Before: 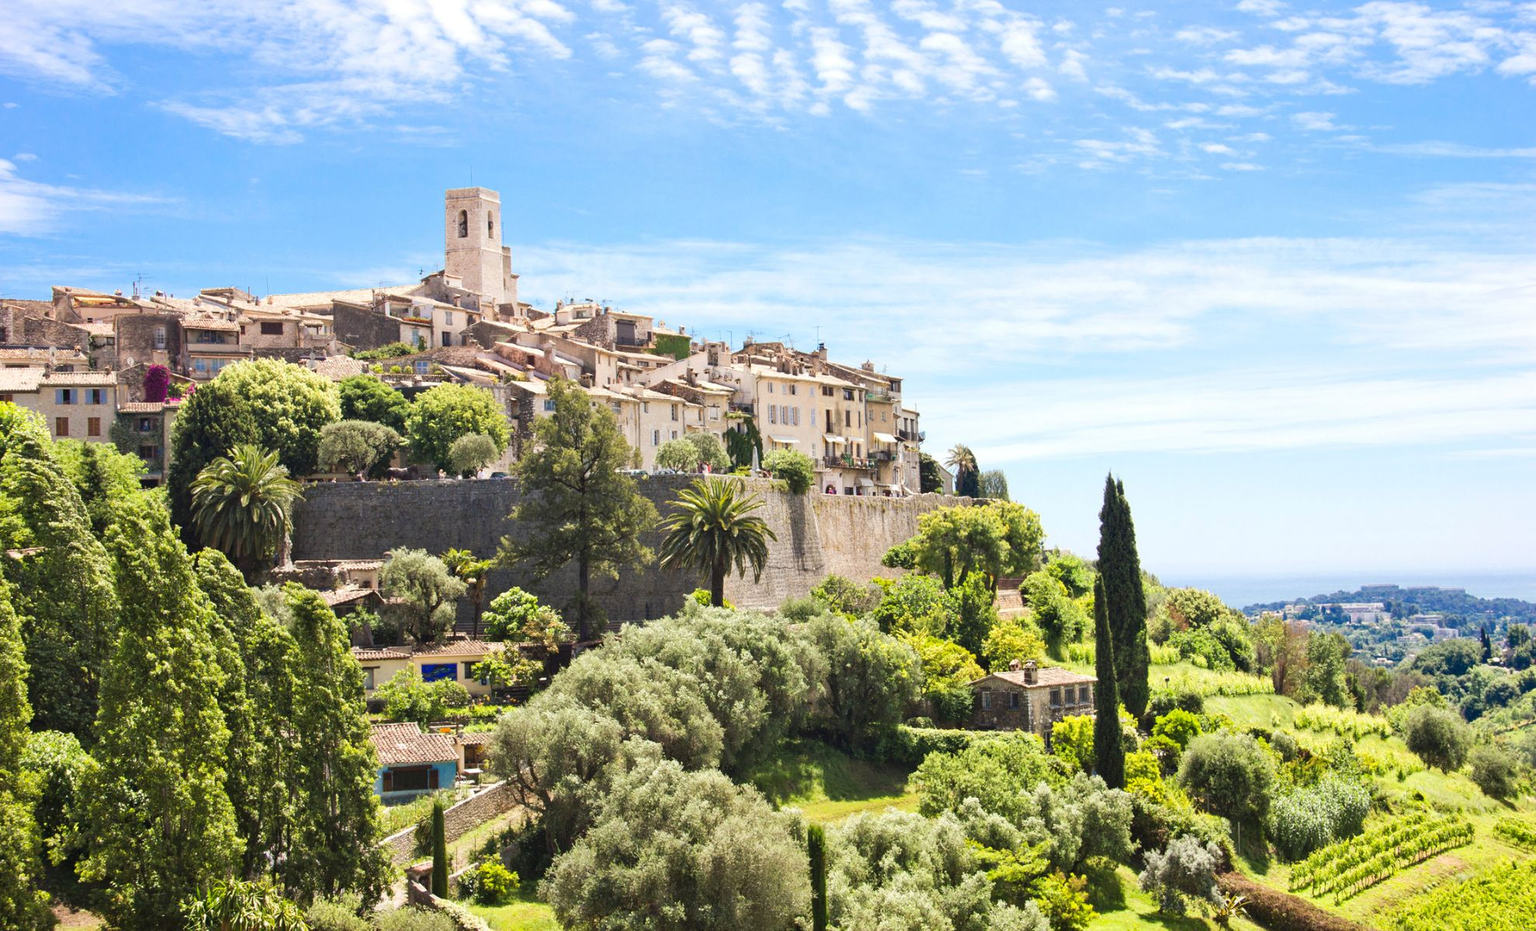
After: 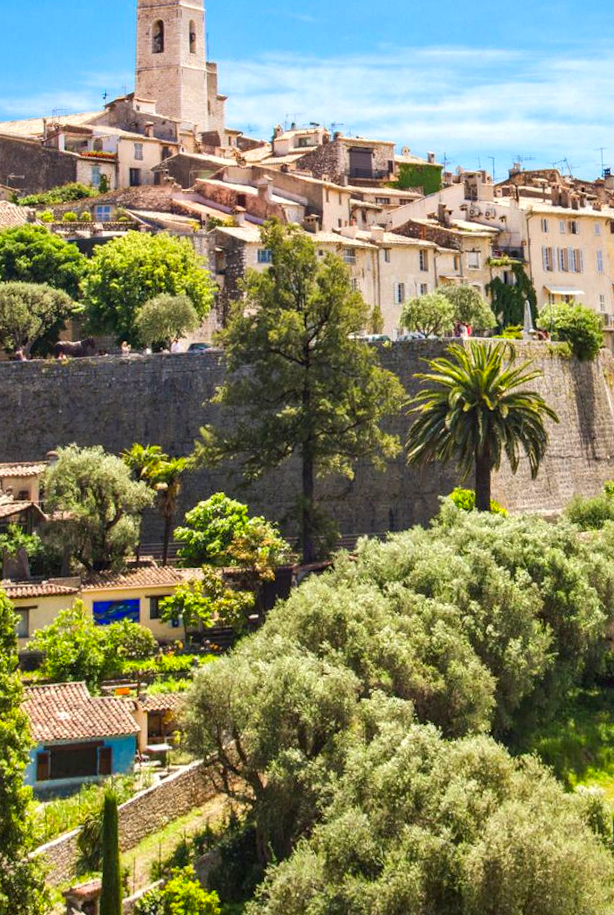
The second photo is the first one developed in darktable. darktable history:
crop and rotate: left 21.77%, top 18.528%, right 44.676%, bottom 2.997%
local contrast: on, module defaults
rotate and perspective: rotation -1.68°, lens shift (vertical) -0.146, crop left 0.049, crop right 0.912, crop top 0.032, crop bottom 0.96
shadows and highlights: shadows 29.61, highlights -30.47, low approximation 0.01, soften with gaussian
contrast brightness saturation: brightness -0.02, saturation 0.35
